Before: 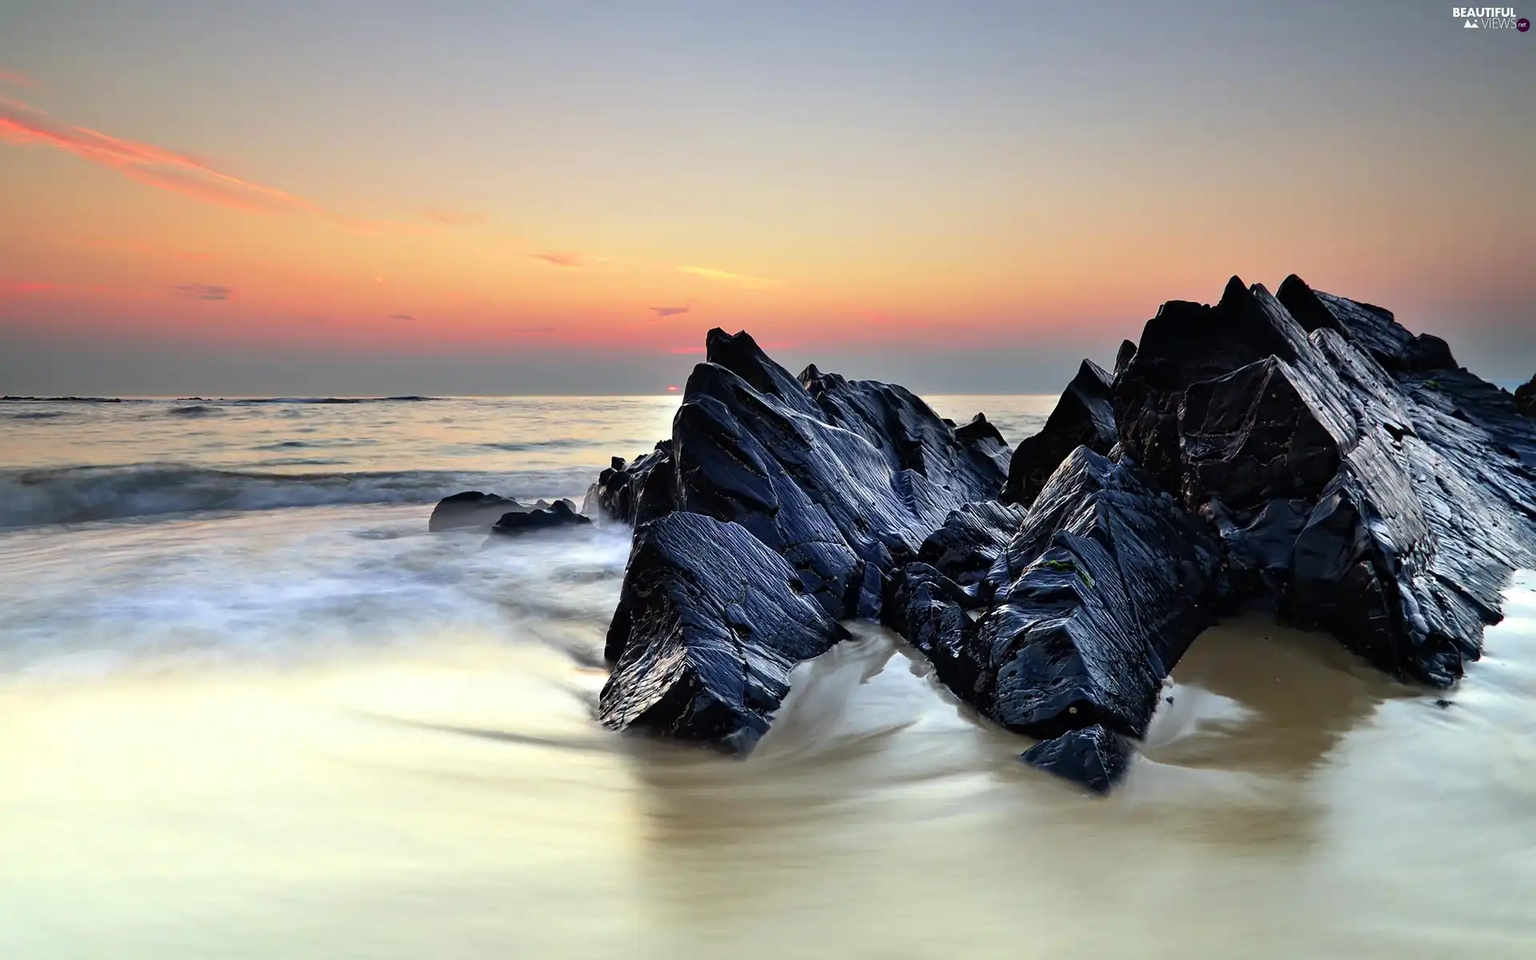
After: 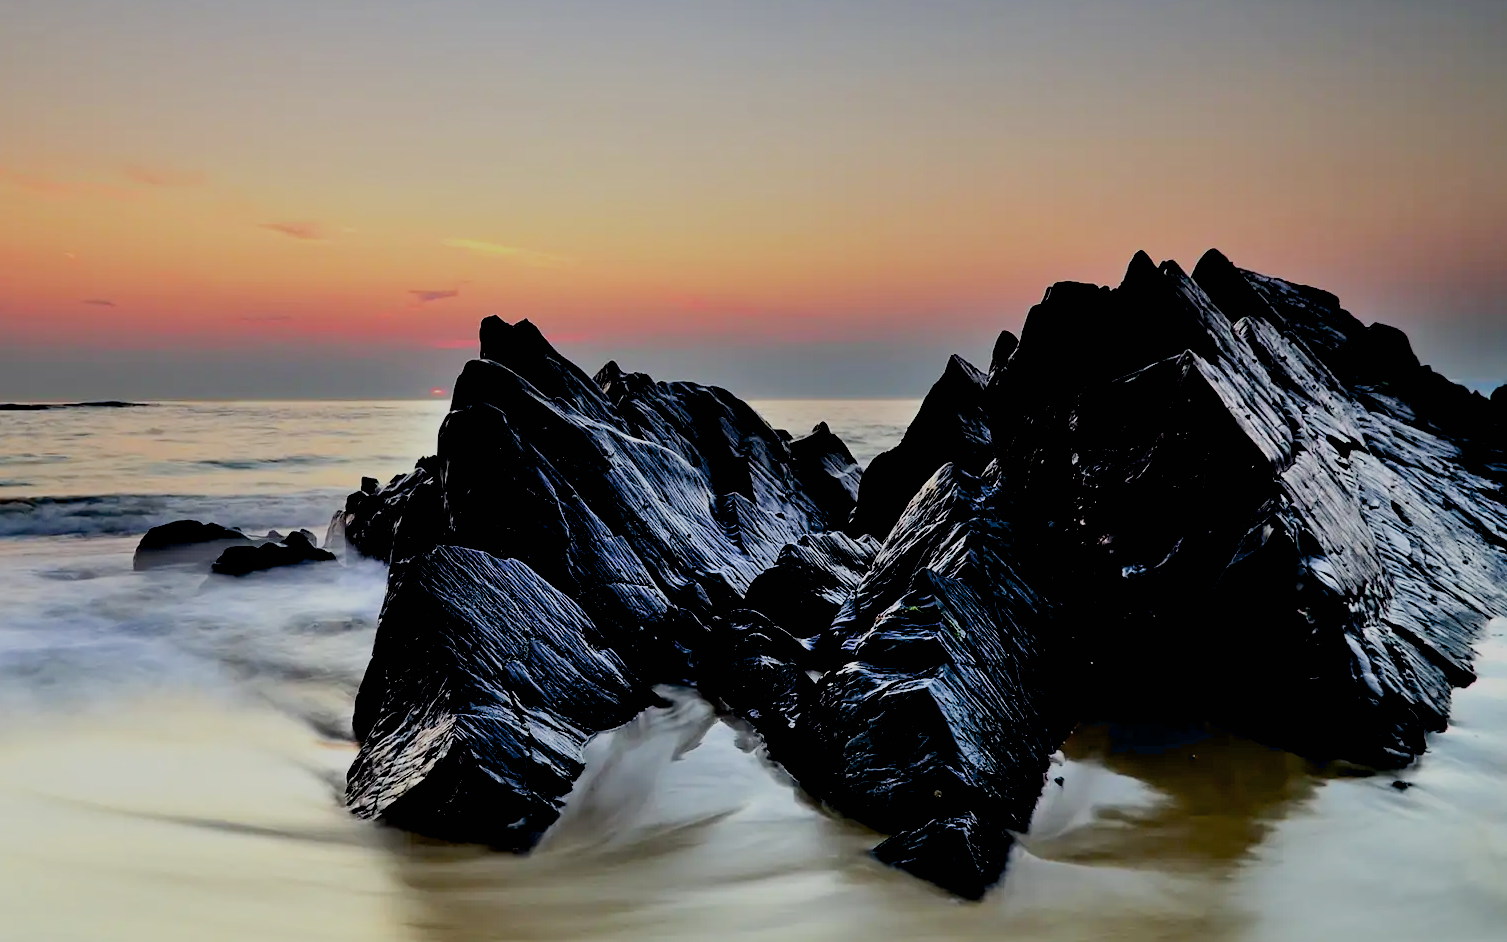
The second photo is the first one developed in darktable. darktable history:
filmic rgb: black relative exposure -7.65 EV, white relative exposure 4.56 EV, threshold 3.01 EV, hardness 3.61, iterations of high-quality reconstruction 0, enable highlight reconstruction true
shadows and highlights: shadows 36.84, highlights -26.61, soften with gaussian
crop and rotate: left 21.019%, top 7.861%, right 0.465%, bottom 13.634%
exposure: black level correction 0.046, exposure -0.23 EV, compensate exposure bias true, compensate highlight preservation false
